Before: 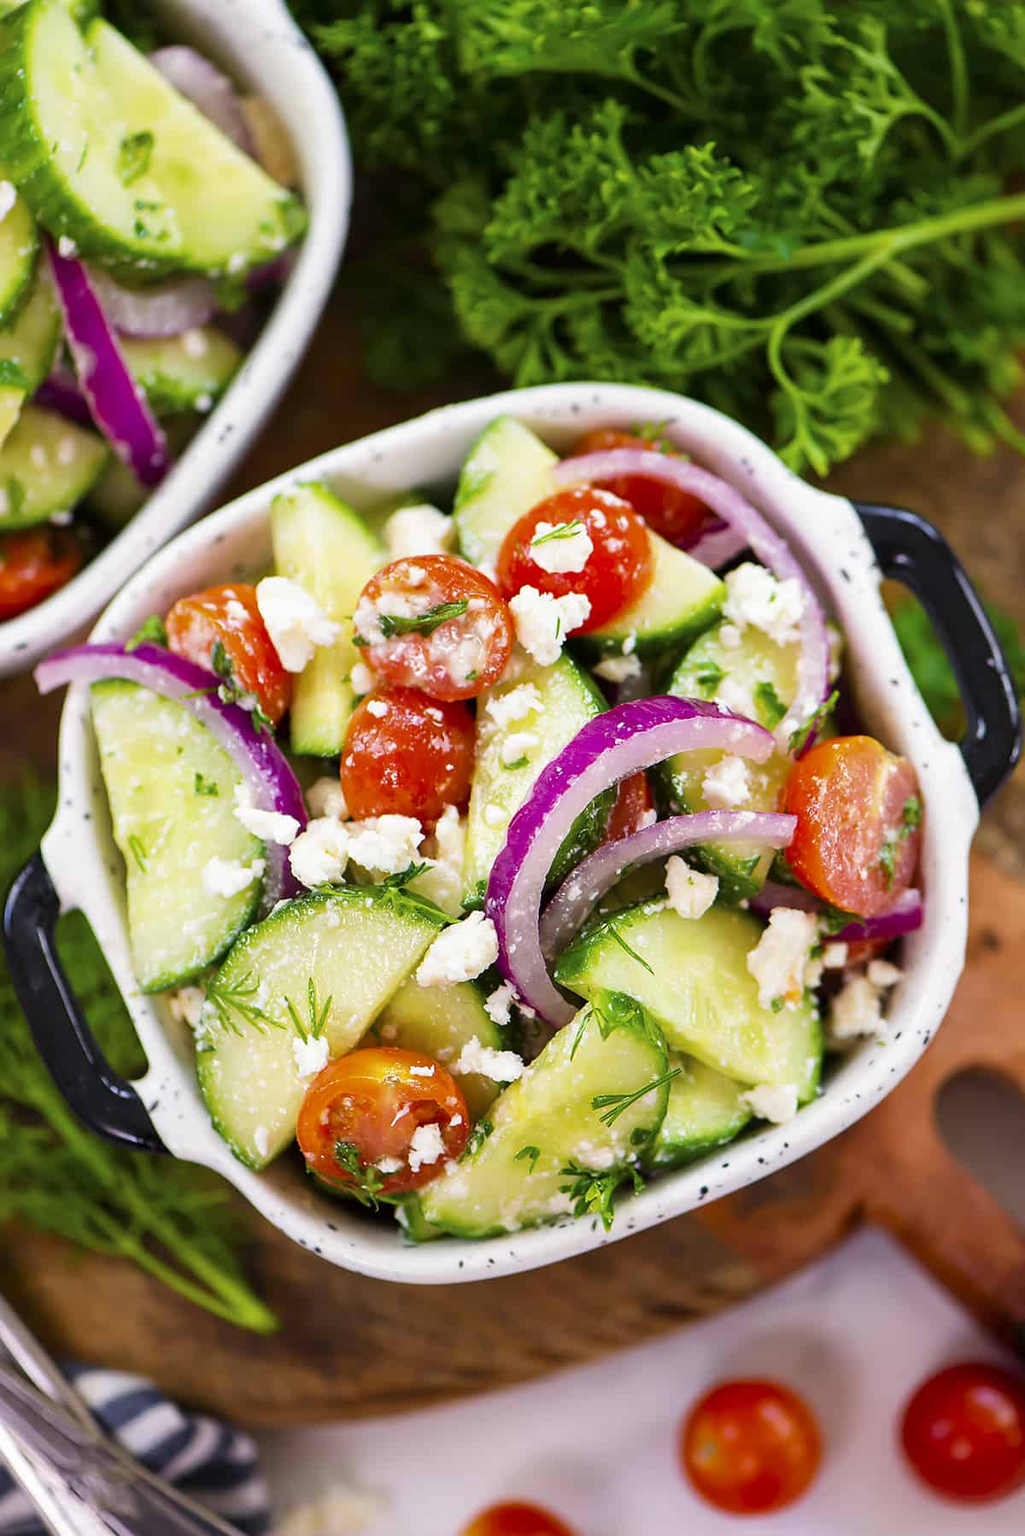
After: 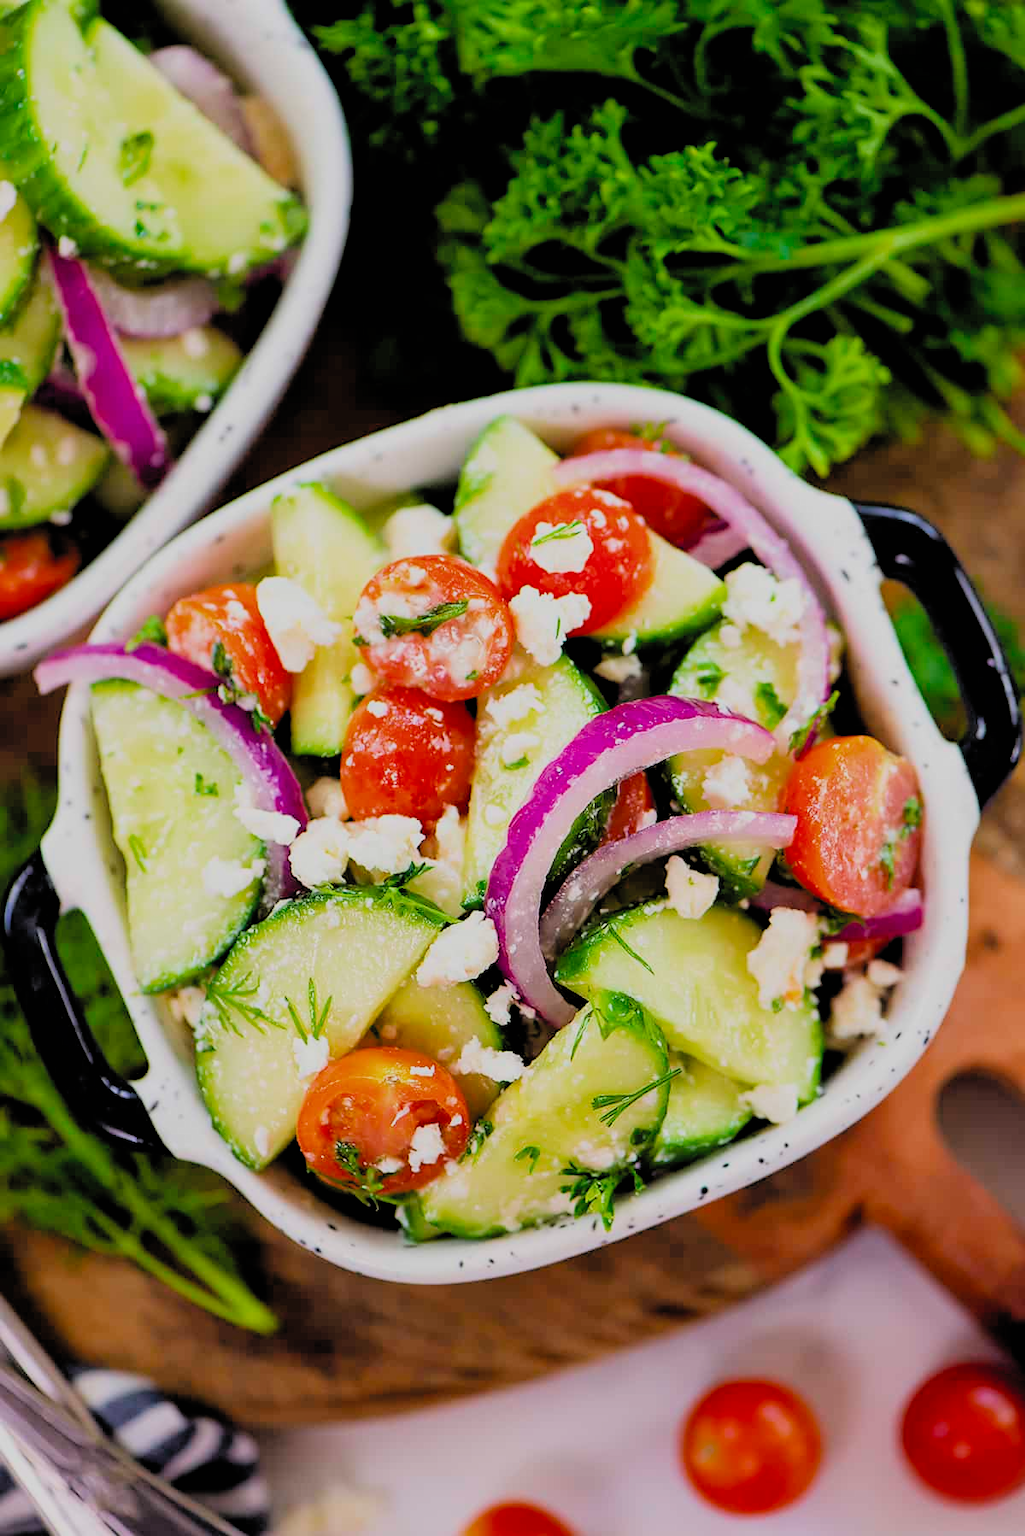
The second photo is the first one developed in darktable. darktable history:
shadows and highlights: shadows 43.06, highlights 6.94
filmic rgb: black relative exposure -4.58 EV, white relative exposure 4.8 EV, threshold 3 EV, hardness 2.36, latitude 36.07%, contrast 1.048, highlights saturation mix 1.32%, shadows ↔ highlights balance 1.25%, color science v4 (2020), enable highlight reconstruction true
